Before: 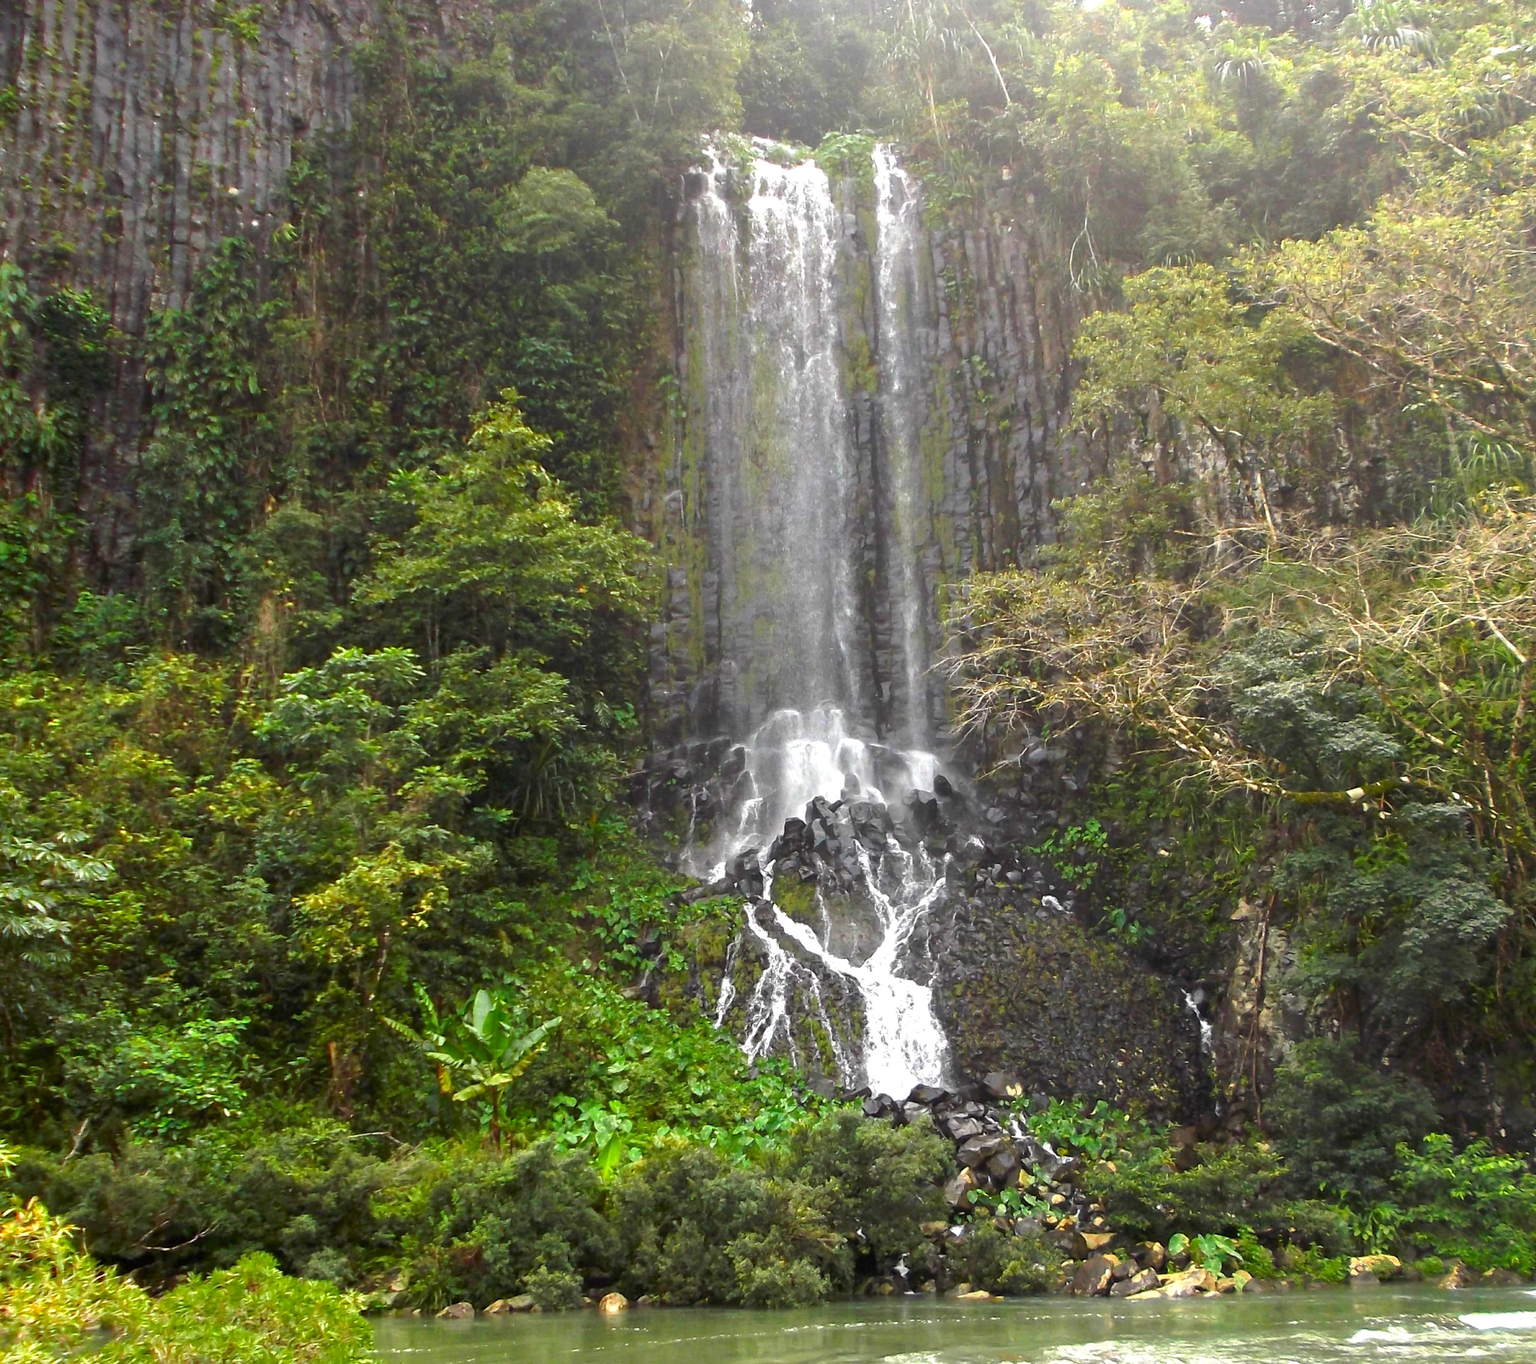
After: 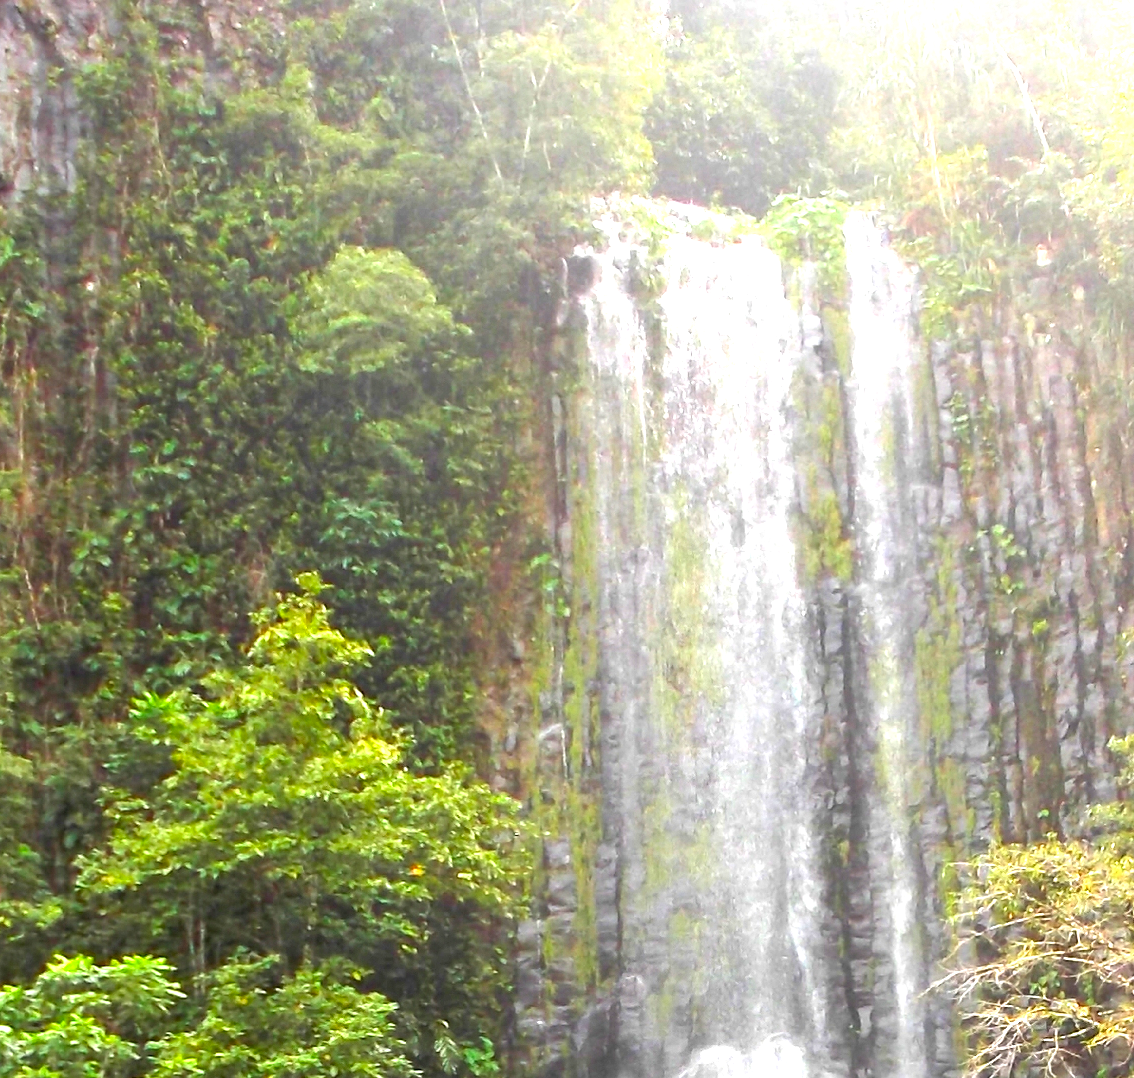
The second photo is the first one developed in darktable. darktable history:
crop: left 19.556%, right 30.401%, bottom 46.458%
exposure: exposure 1.223 EV, compensate highlight preservation false
contrast brightness saturation: contrast 0.08, saturation 0.2
